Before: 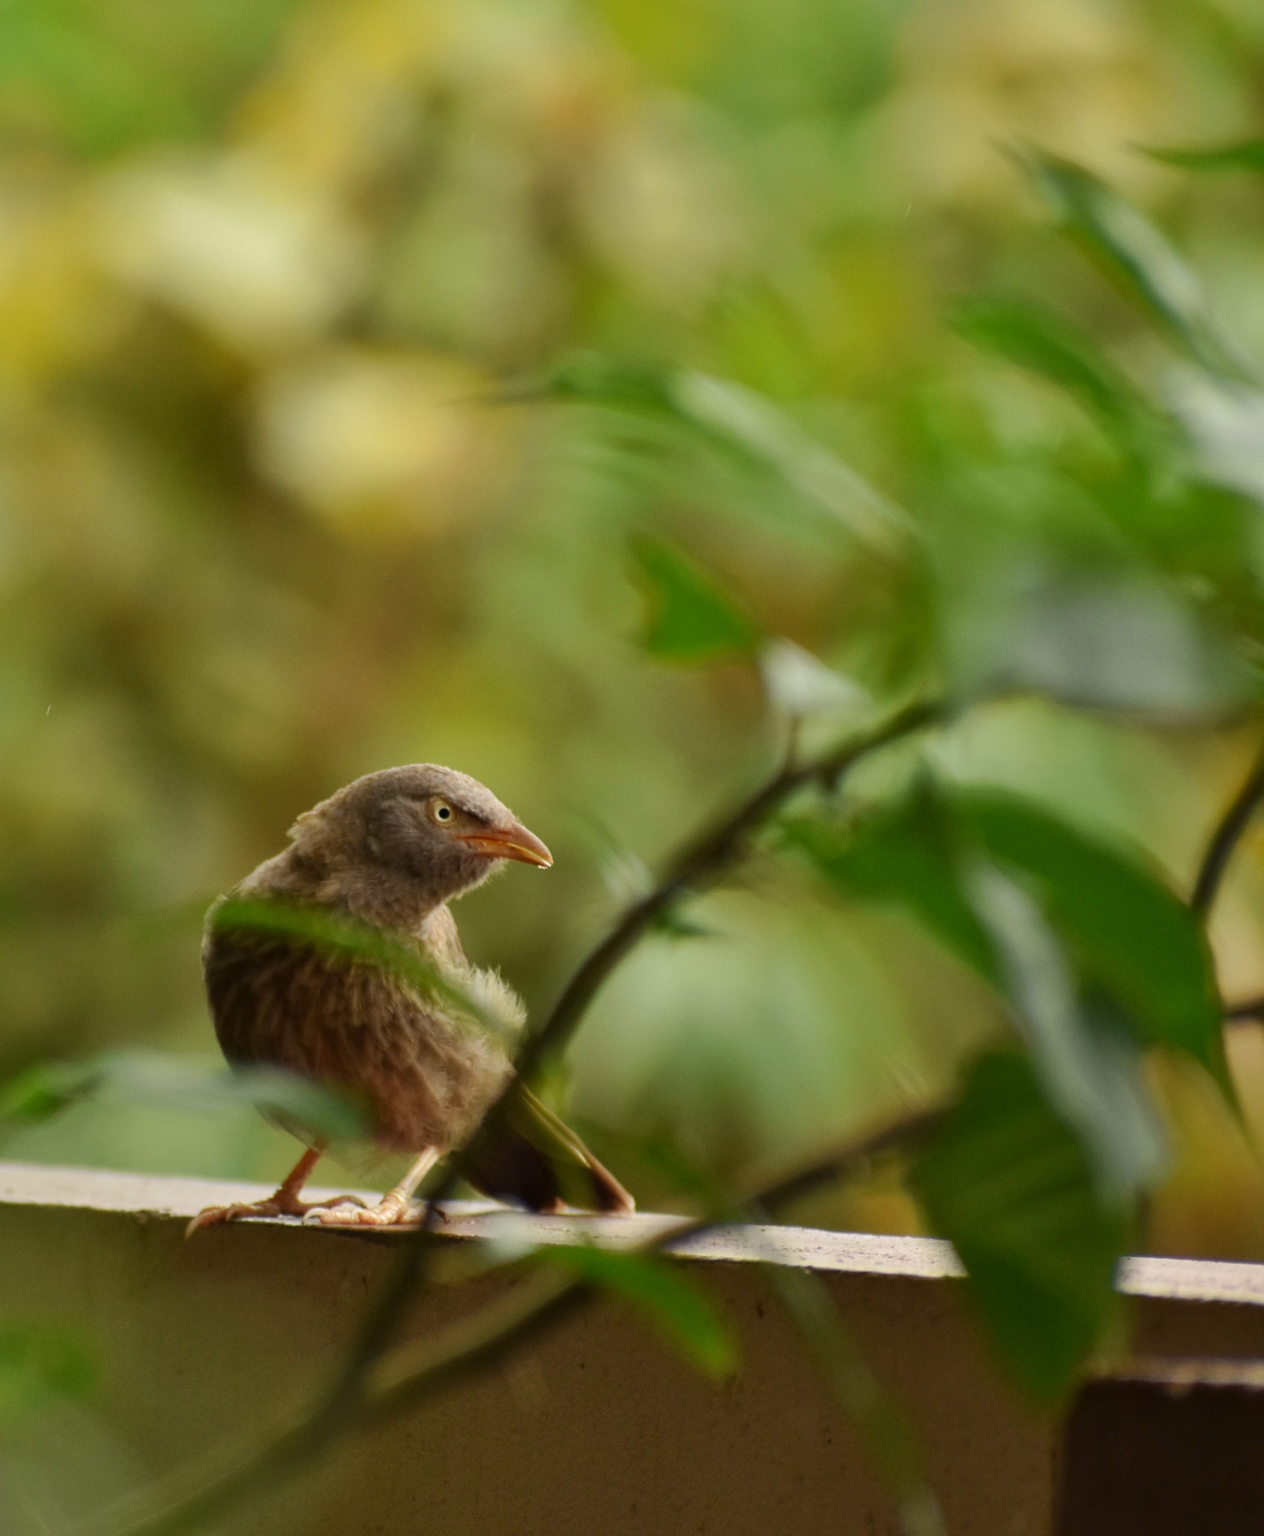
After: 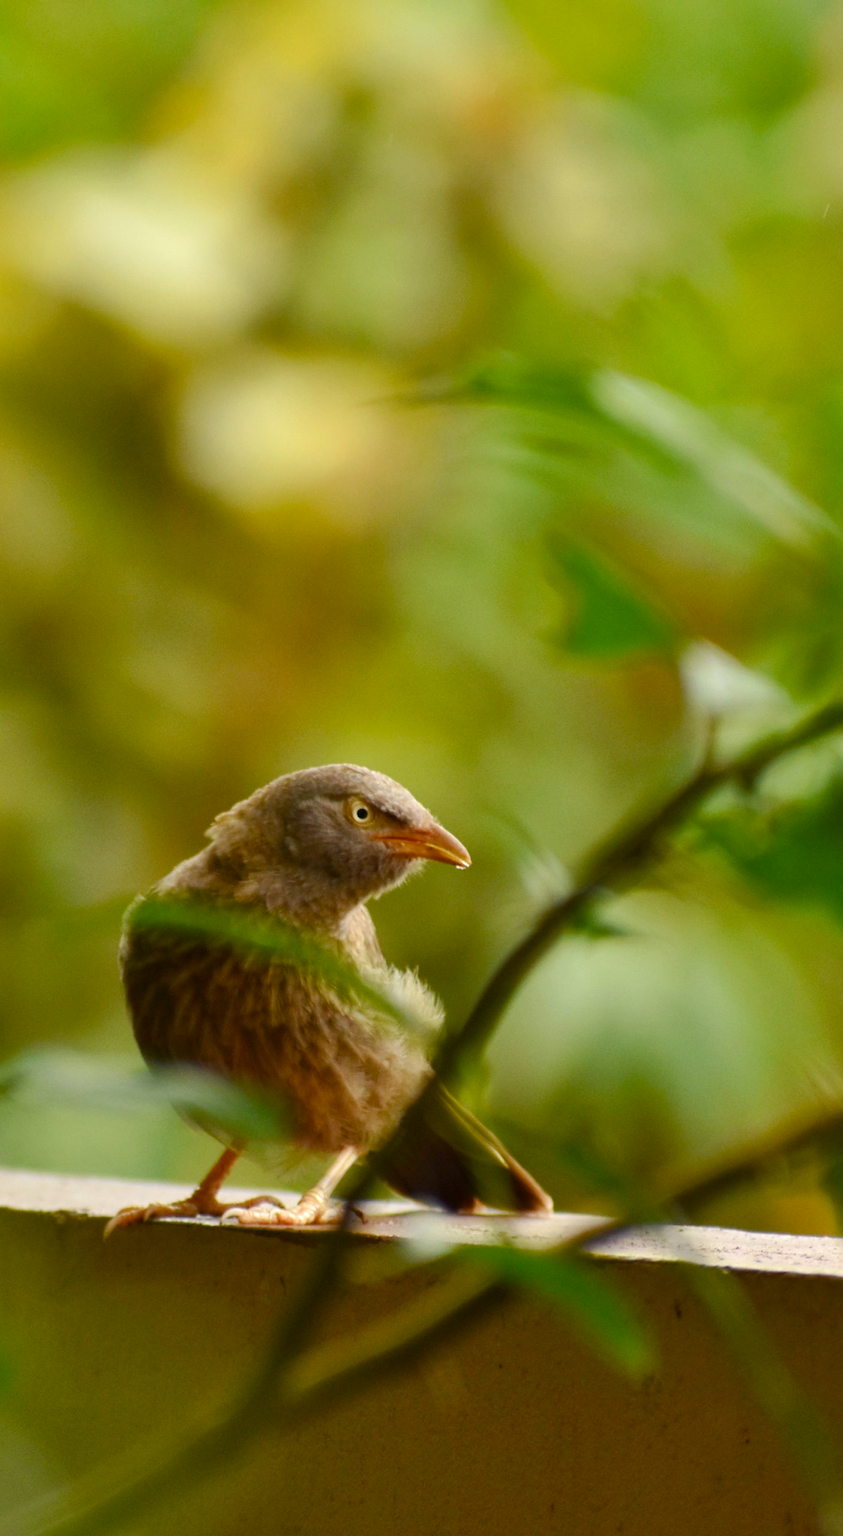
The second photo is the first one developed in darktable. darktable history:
exposure: exposure 0.265 EV, compensate highlight preservation false
crop and rotate: left 6.514%, right 26.758%
color balance rgb: power › hue 314.69°, perceptual saturation grading › global saturation 21.086%, perceptual saturation grading › highlights -19.91%, perceptual saturation grading › shadows 29.956%
